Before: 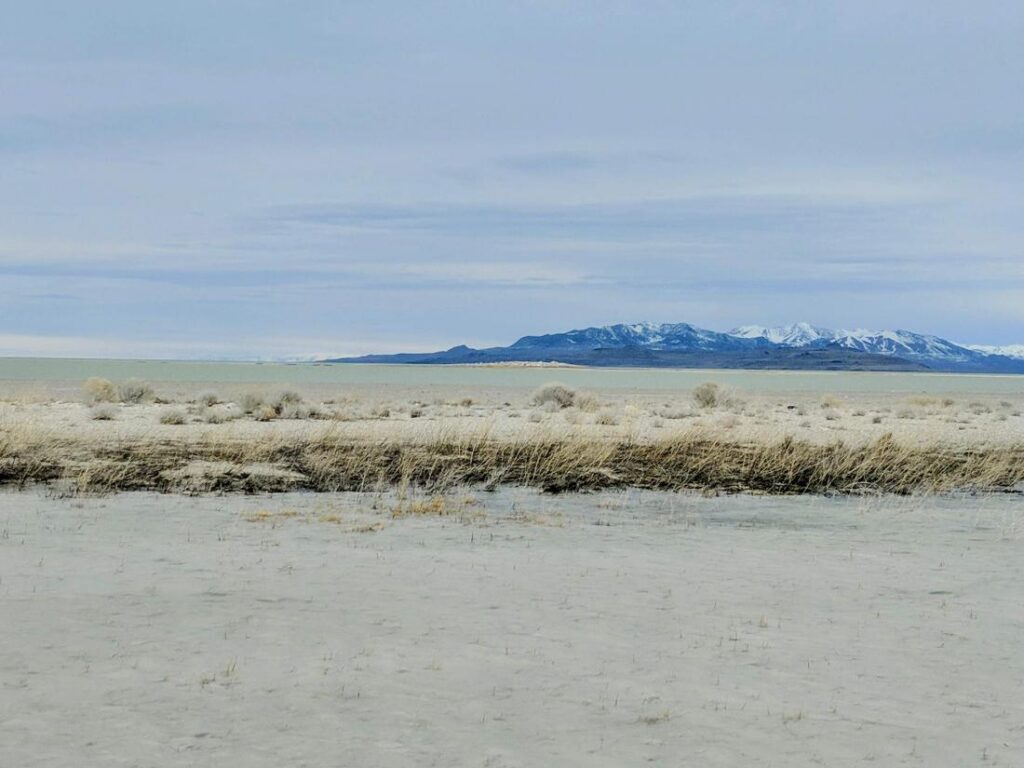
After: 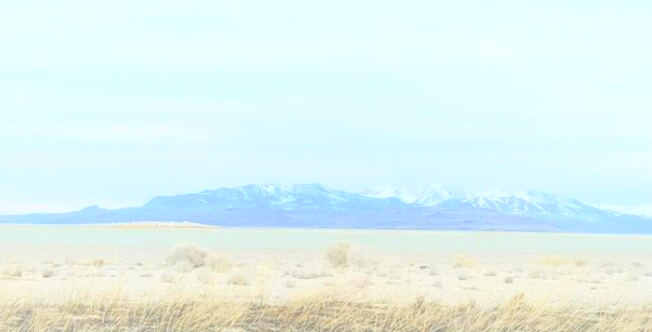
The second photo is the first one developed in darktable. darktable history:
bloom: threshold 82.5%, strength 16.25%
crop: left 36.005%, top 18.293%, right 0.31%, bottom 38.444%
exposure: black level correction 0.001, exposure 0.5 EV, compensate exposure bias true, compensate highlight preservation false
